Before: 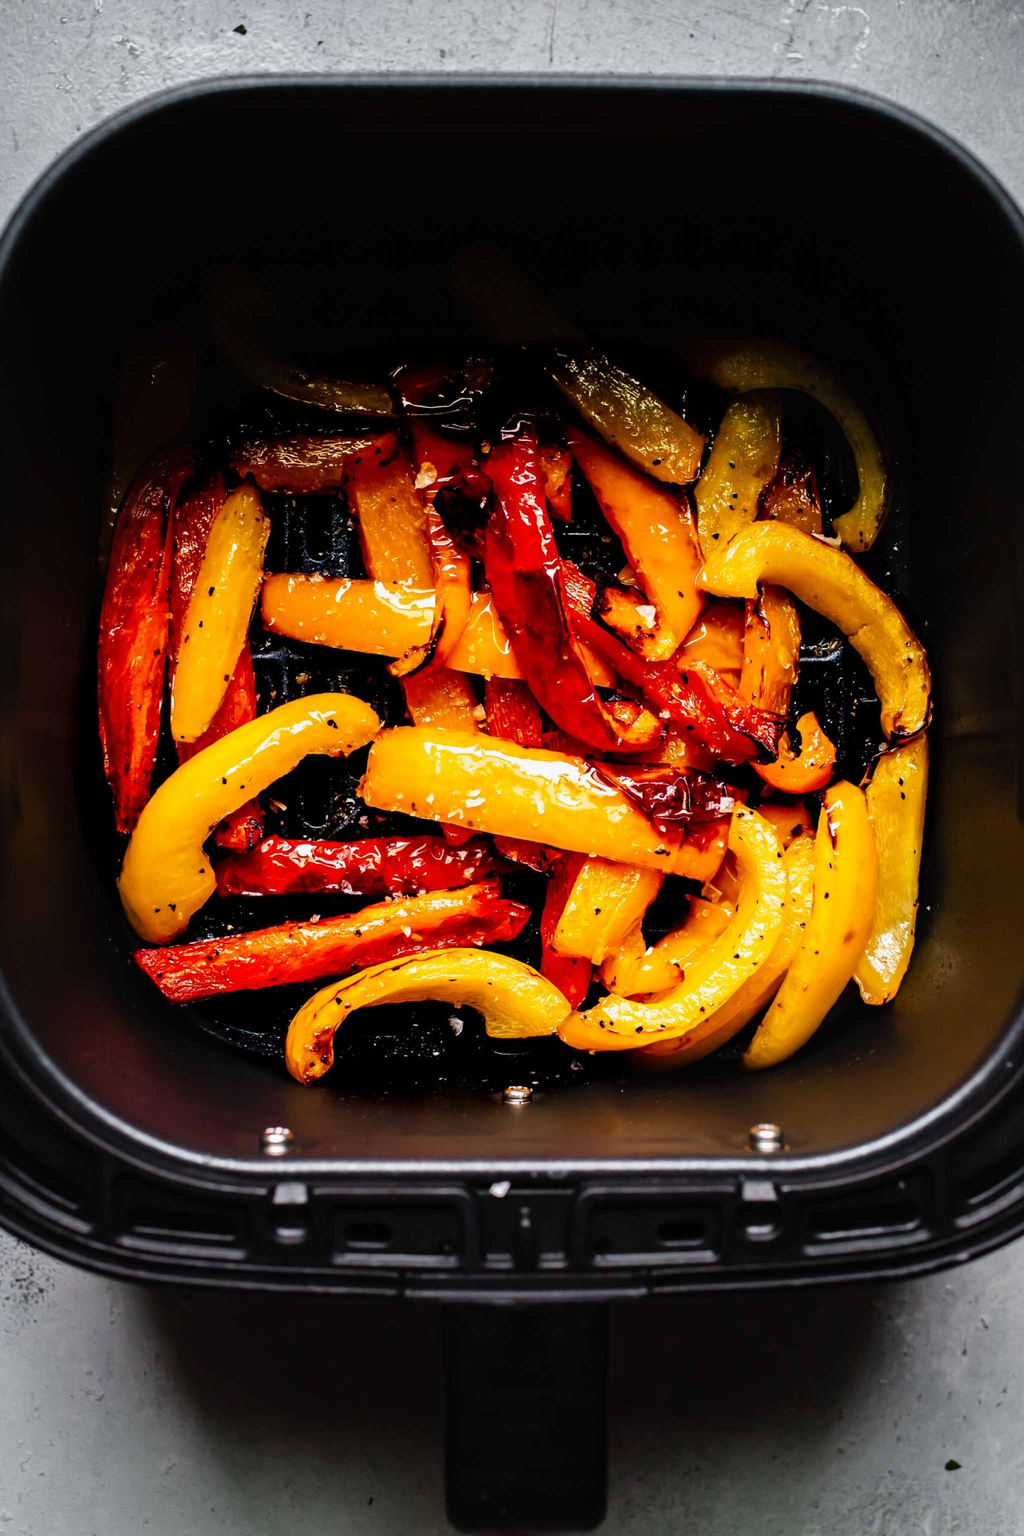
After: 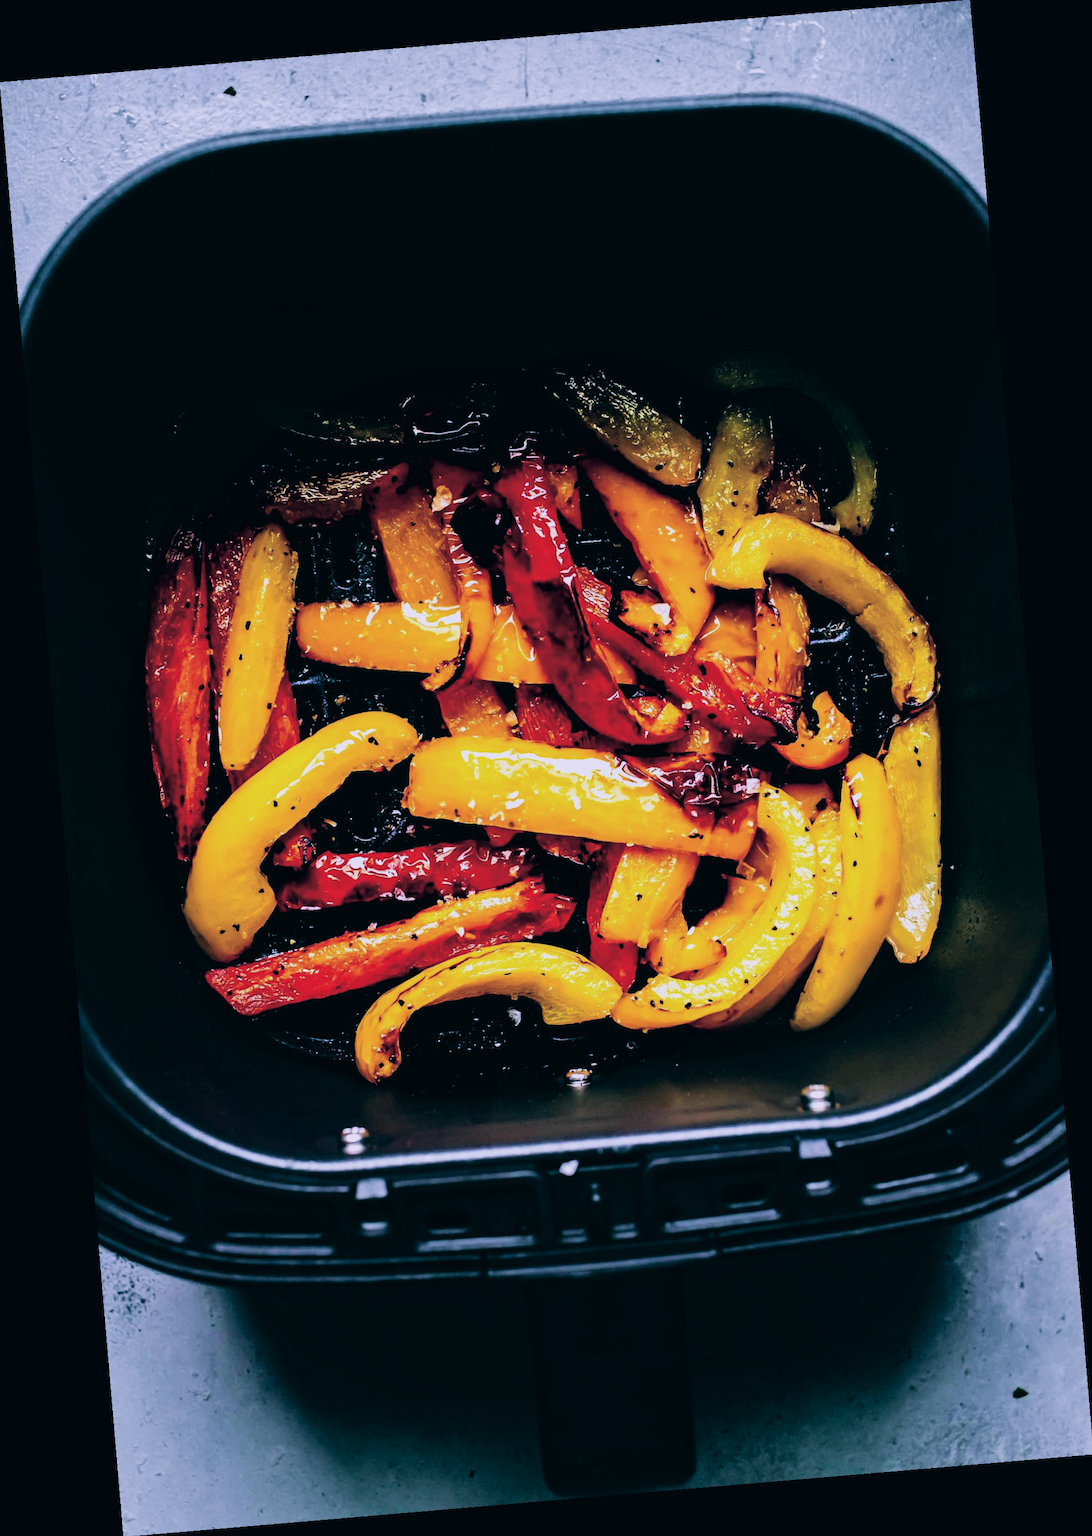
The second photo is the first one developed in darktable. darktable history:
filmic rgb: black relative exposure -5 EV, hardness 2.88, contrast 1.3, highlights saturation mix -30%
velvia: strength 27%
rotate and perspective: rotation -4.86°, automatic cropping off
local contrast: mode bilateral grid, contrast 10, coarseness 25, detail 115%, midtone range 0.2
color balance: lift [1.006, 0.985, 1.002, 1.015], gamma [1, 0.953, 1.008, 1.047], gain [1.076, 1.13, 1.004, 0.87]
white balance: red 0.871, blue 1.249
